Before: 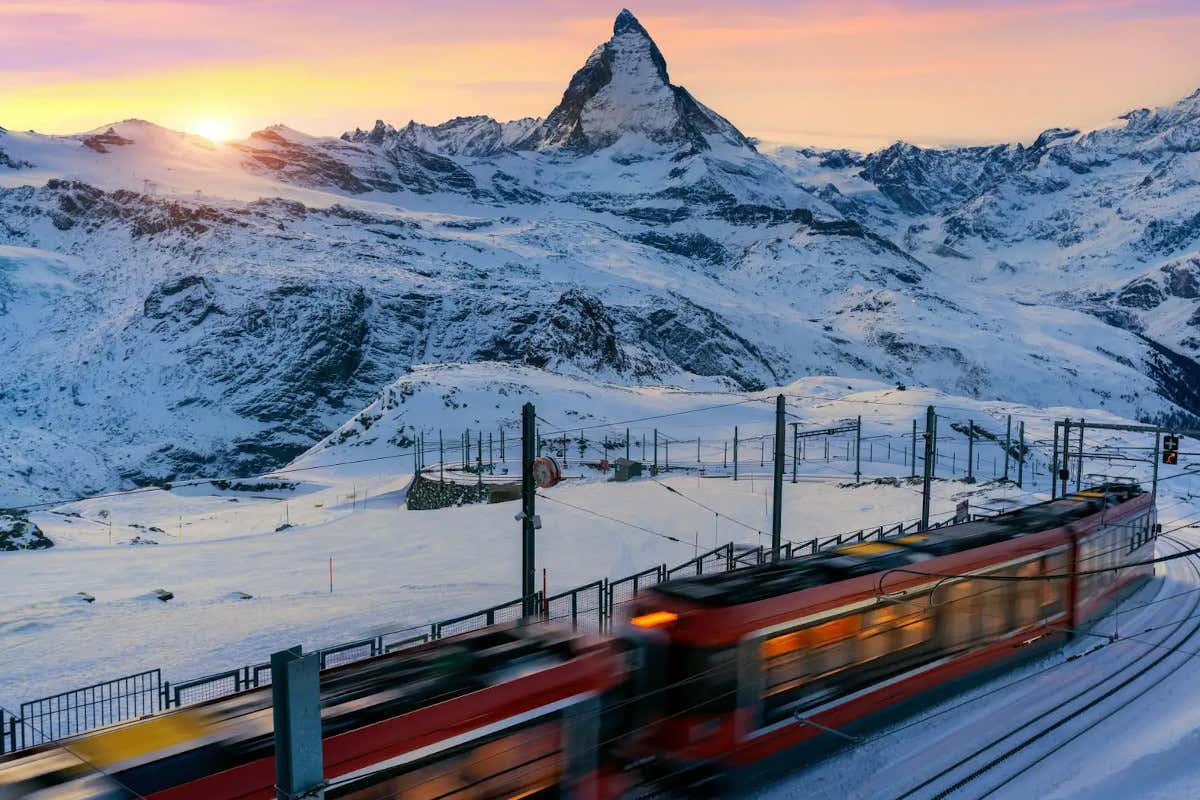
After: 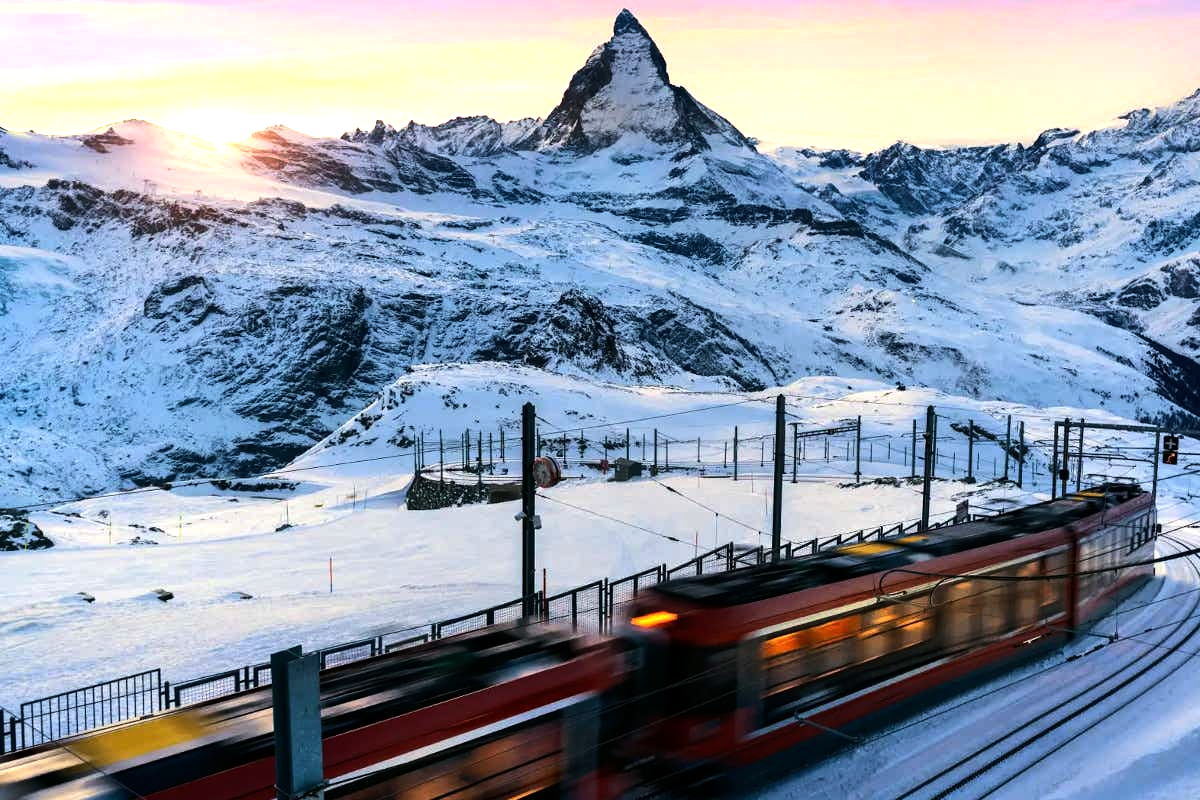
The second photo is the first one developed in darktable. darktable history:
tone equalizer: -8 EV -1.12 EV, -7 EV -0.989 EV, -6 EV -0.837 EV, -5 EV -0.554 EV, -3 EV 0.569 EV, -2 EV 0.839 EV, -1 EV 0.999 EV, +0 EV 1.06 EV, edges refinement/feathering 500, mask exposure compensation -1.57 EV, preserve details no
